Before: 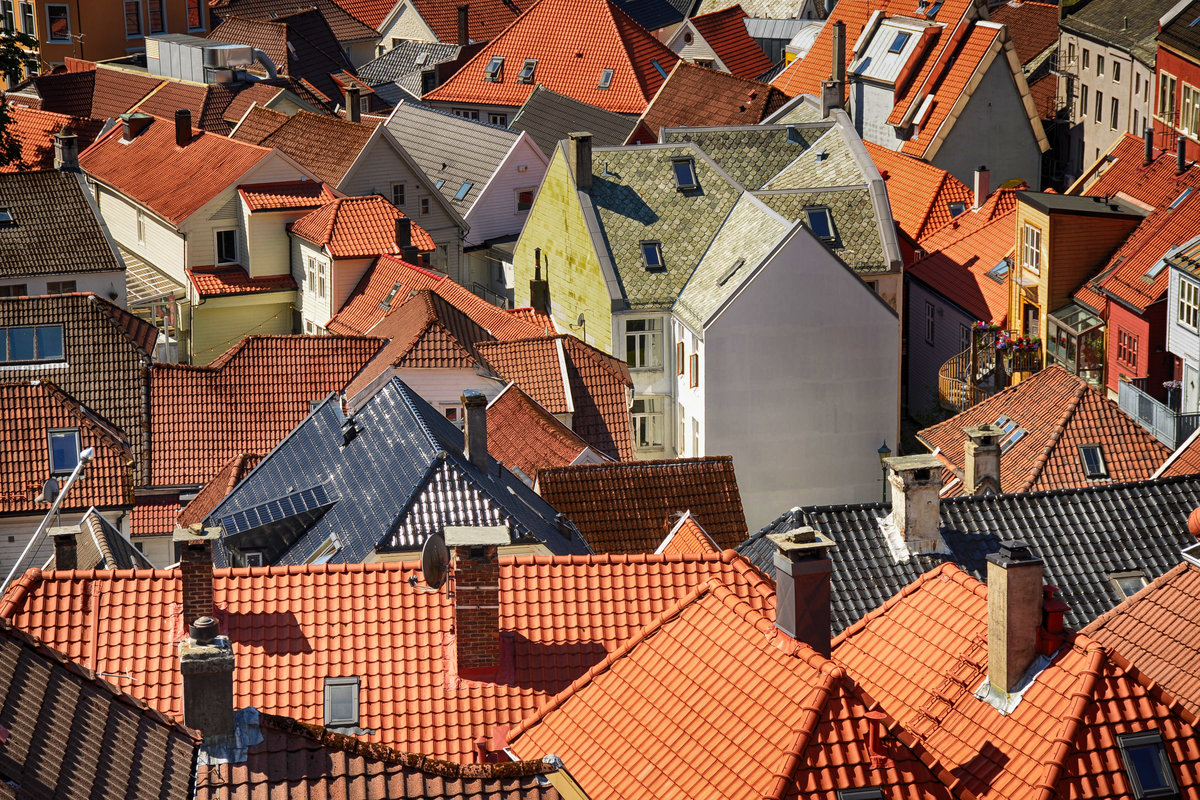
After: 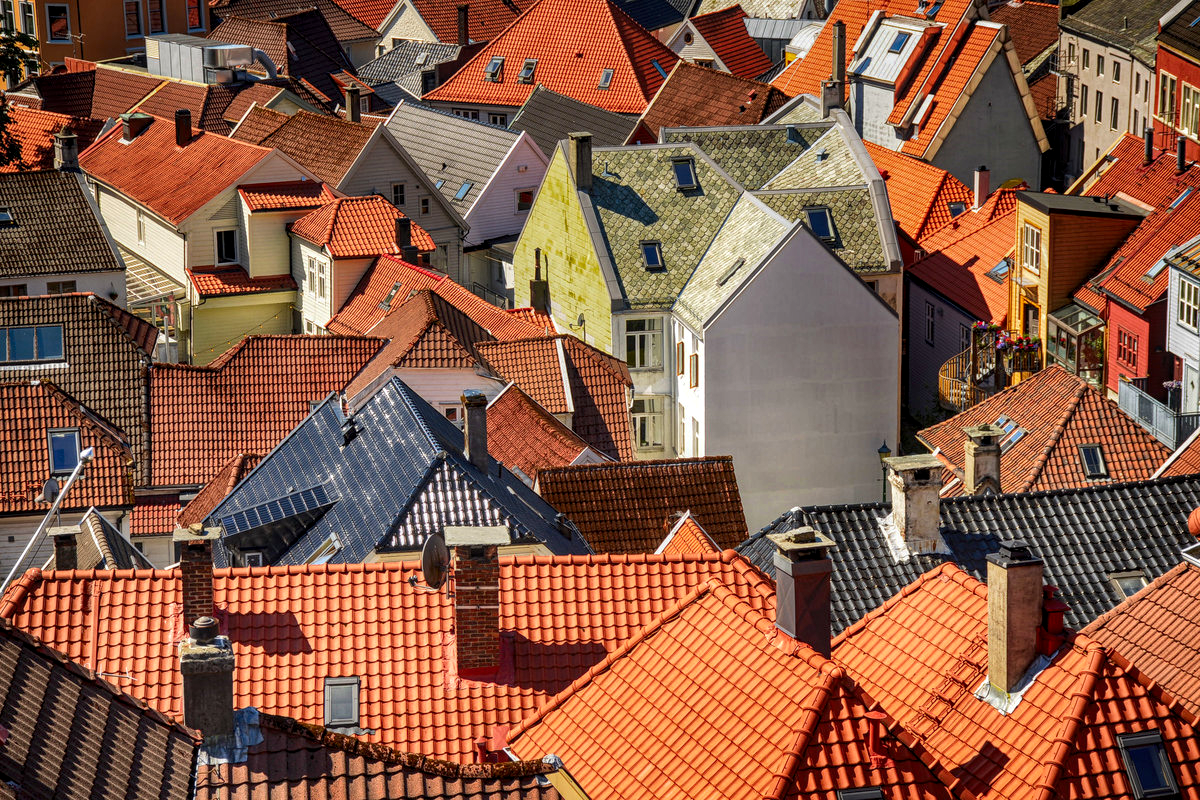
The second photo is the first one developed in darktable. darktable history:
color correction: highlights b* 0.058, saturation 1.14
local contrast: detail 130%
